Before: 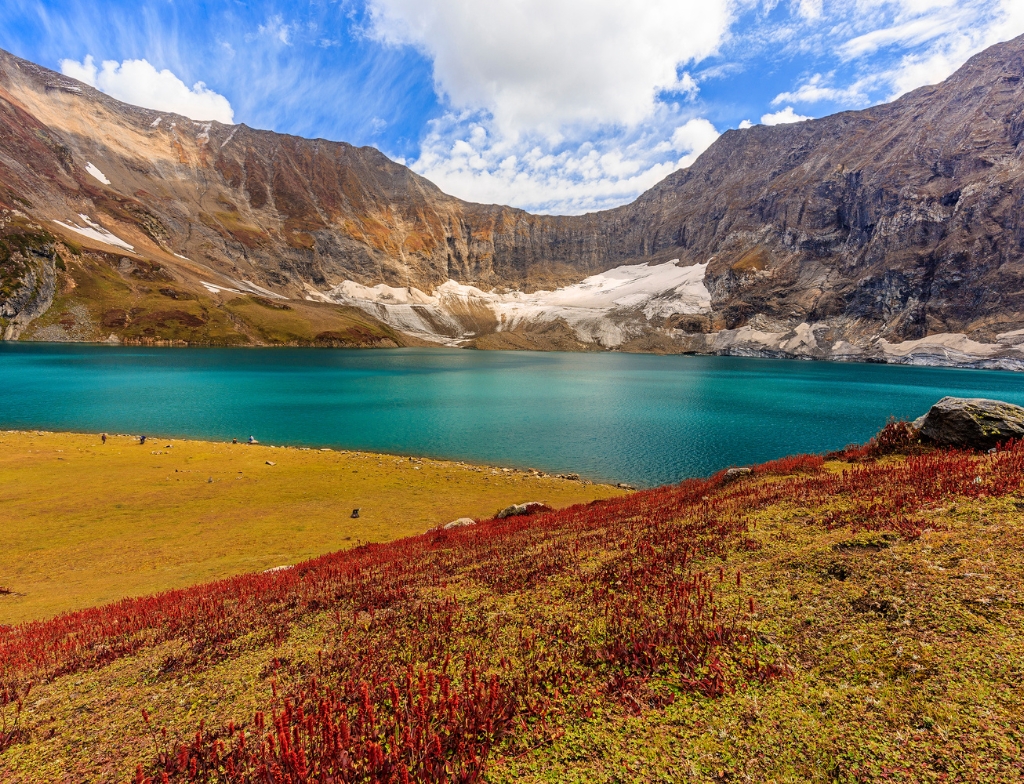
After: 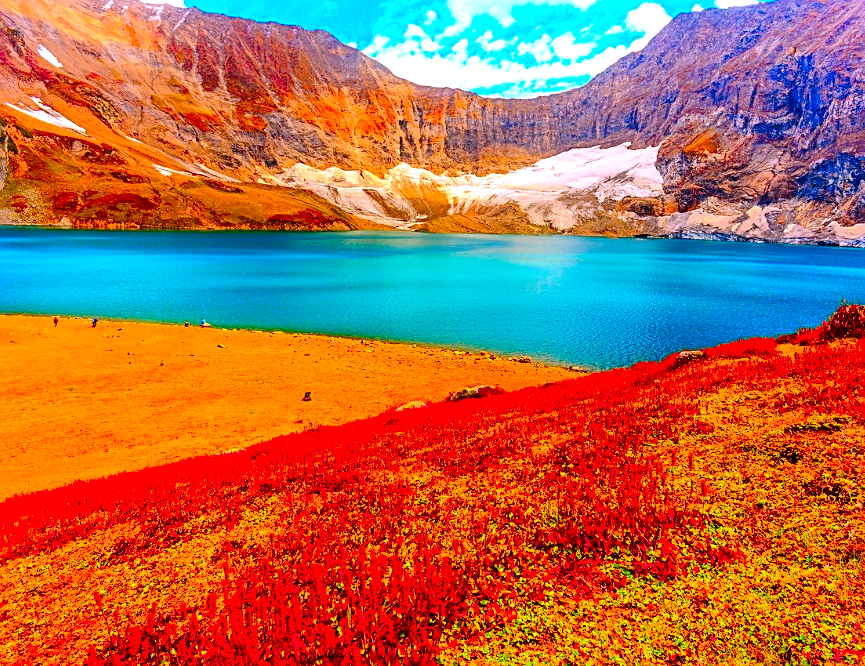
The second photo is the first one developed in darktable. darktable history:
color calibration: illuminant as shot in camera, x 0.358, y 0.373, temperature 4628.91 K
sharpen: radius 2.213, amount 0.388, threshold 0.097
exposure: exposure 0.722 EV, compensate highlight preservation false
contrast brightness saturation: contrast 0.174, saturation 0.304
color correction: highlights a* 1.68, highlights b* -1.71, saturation 2.47
tone curve: curves: ch0 [(0, 0) (0.003, 0.002) (0.011, 0.006) (0.025, 0.013) (0.044, 0.019) (0.069, 0.032) (0.1, 0.056) (0.136, 0.095) (0.177, 0.144) (0.224, 0.193) (0.277, 0.26) (0.335, 0.331) (0.399, 0.405) (0.468, 0.479) (0.543, 0.552) (0.623, 0.624) (0.709, 0.699) (0.801, 0.772) (0.898, 0.856) (1, 1)], preserve colors none
crop and rotate: left 4.759%, top 14.981%, right 10.716%
contrast equalizer: octaves 7, y [[0.6 ×6], [0.55 ×6], [0 ×6], [0 ×6], [0 ×6]], mix -0.188
